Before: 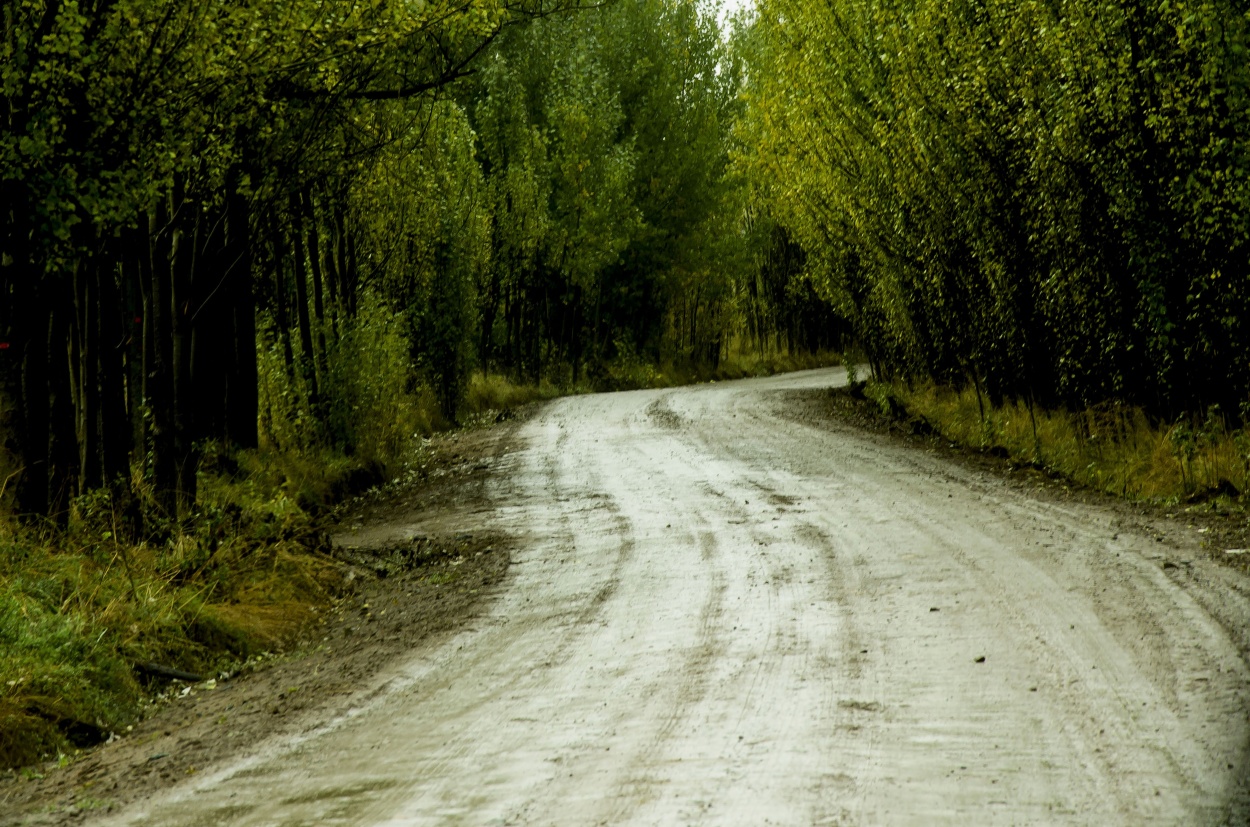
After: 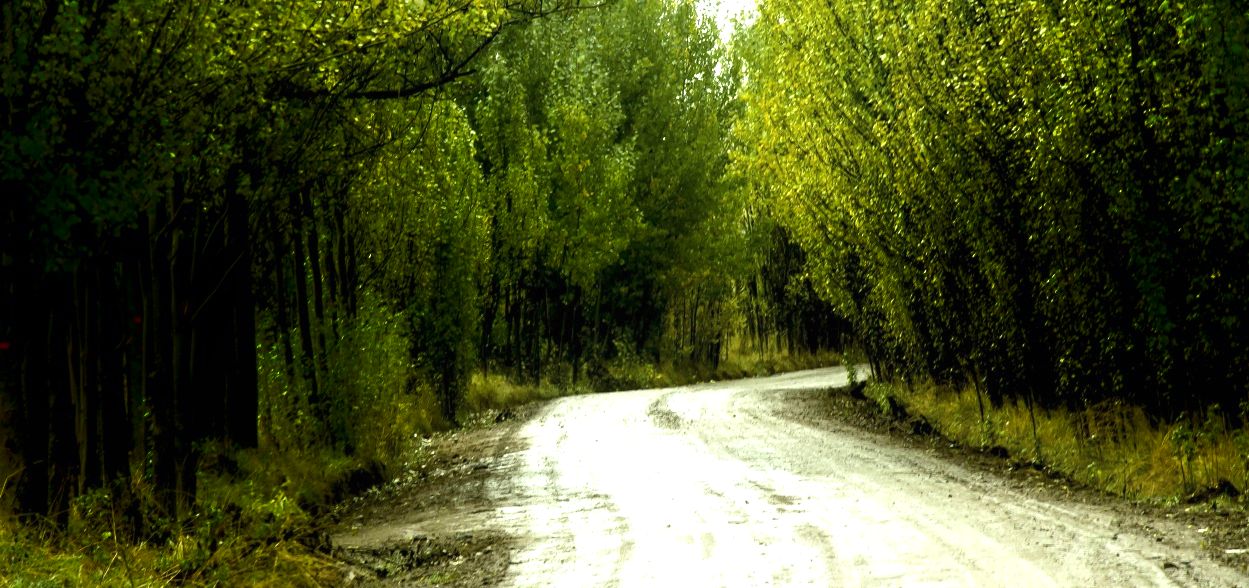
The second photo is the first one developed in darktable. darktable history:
shadows and highlights: shadows -69.31, highlights 36.42, soften with gaussian
exposure: black level correction 0, exposure 1.2 EV, compensate highlight preservation false
crop: right 0.001%, bottom 28.84%
